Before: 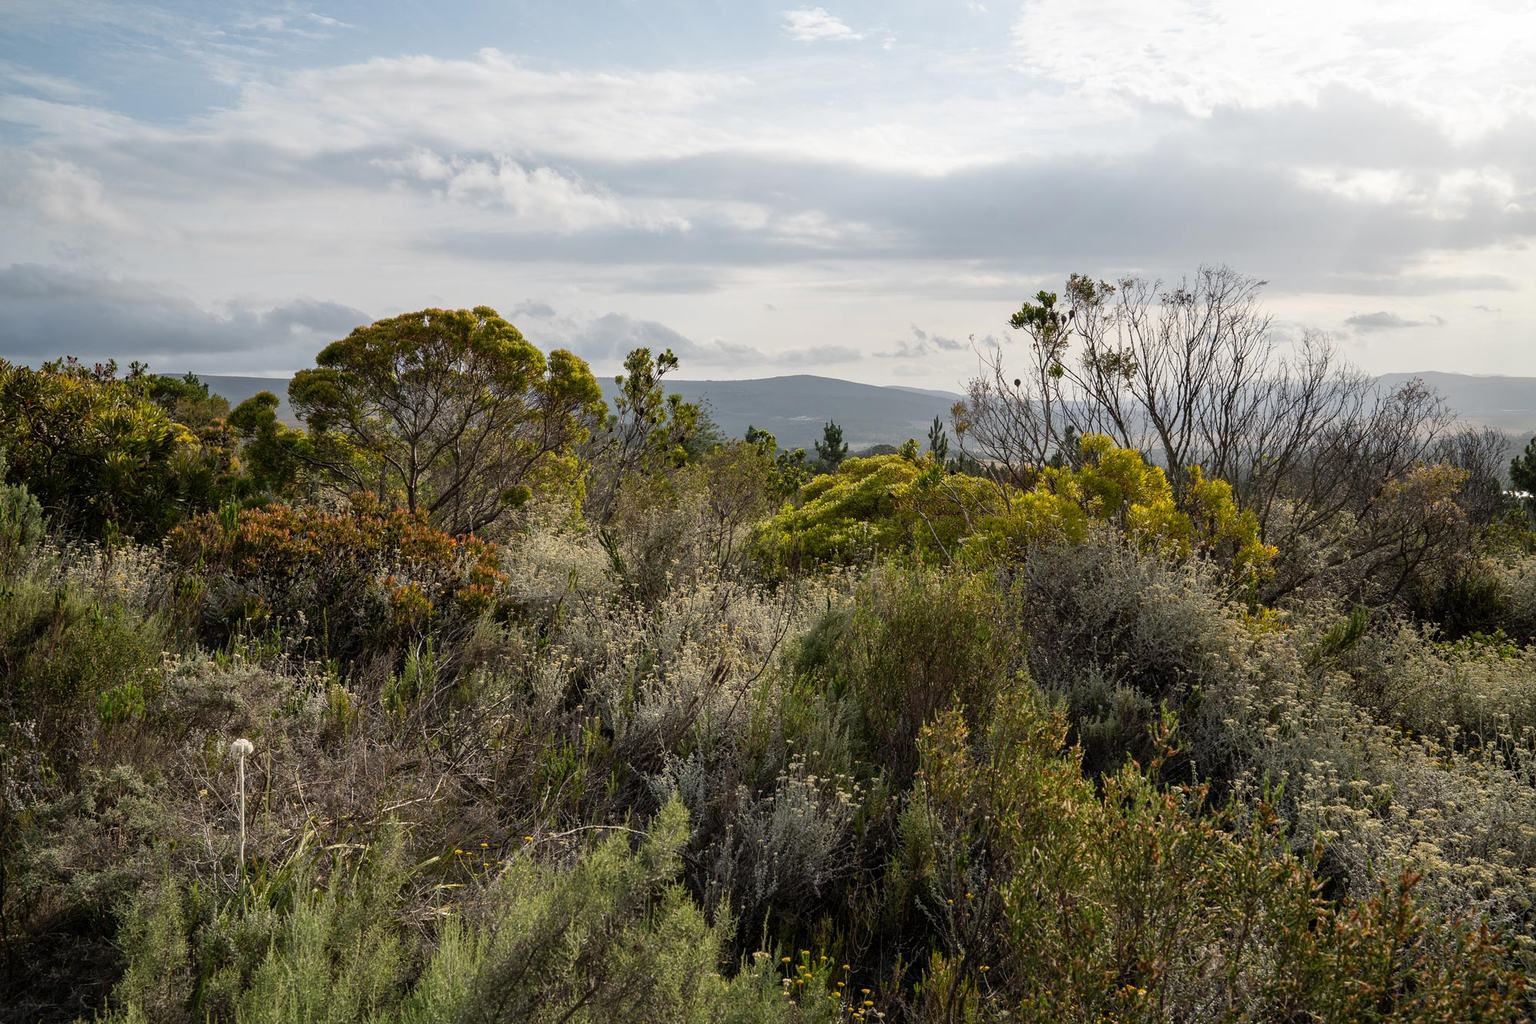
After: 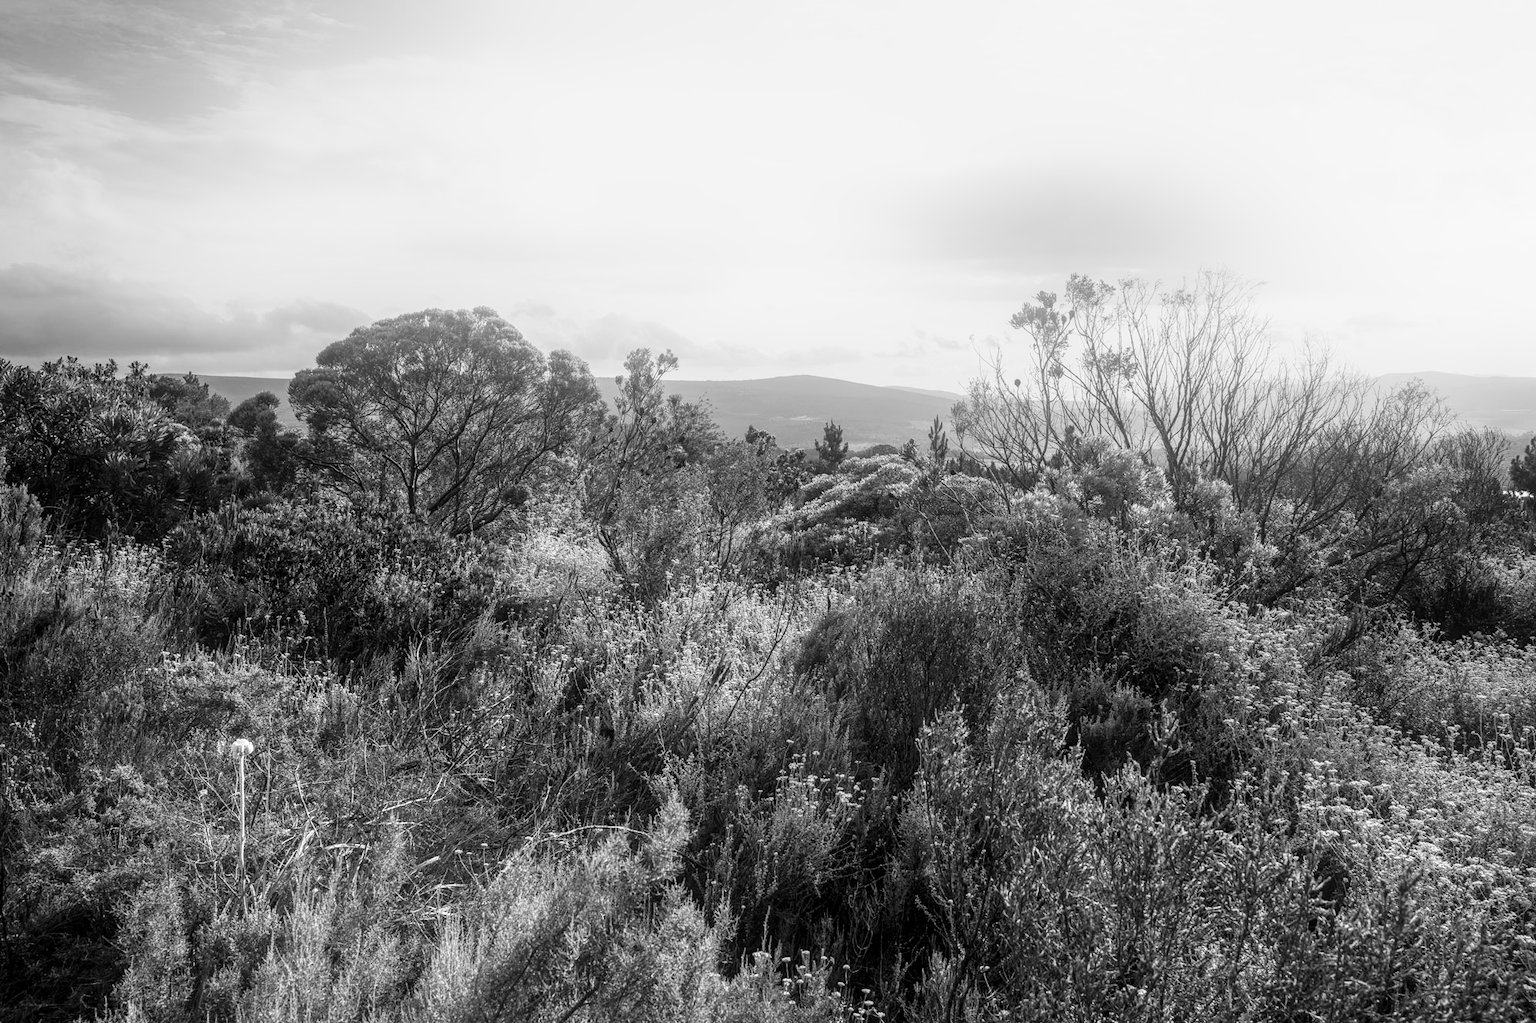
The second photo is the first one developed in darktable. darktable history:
local contrast: on, module defaults
color correction: highlights a* 17.03, highlights b* 0.205, shadows a* -15.38, shadows b* -14.56, saturation 1.5
monochrome: a 32, b 64, size 2.3
graduated density: hue 238.83°, saturation 50%
contrast brightness saturation: contrast 0.18, saturation 0.3
bloom: on, module defaults
exposure: exposure 0.6 EV, compensate highlight preservation false
tone equalizer: on, module defaults
